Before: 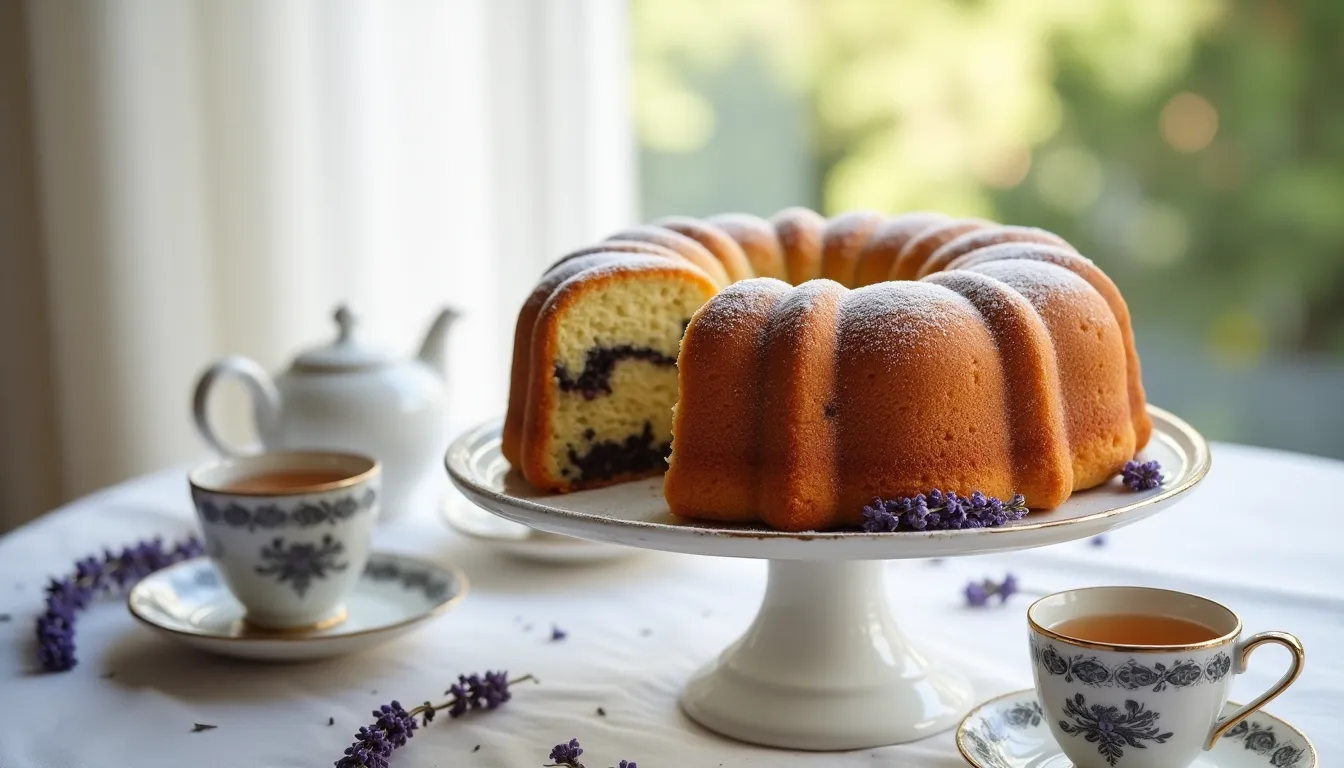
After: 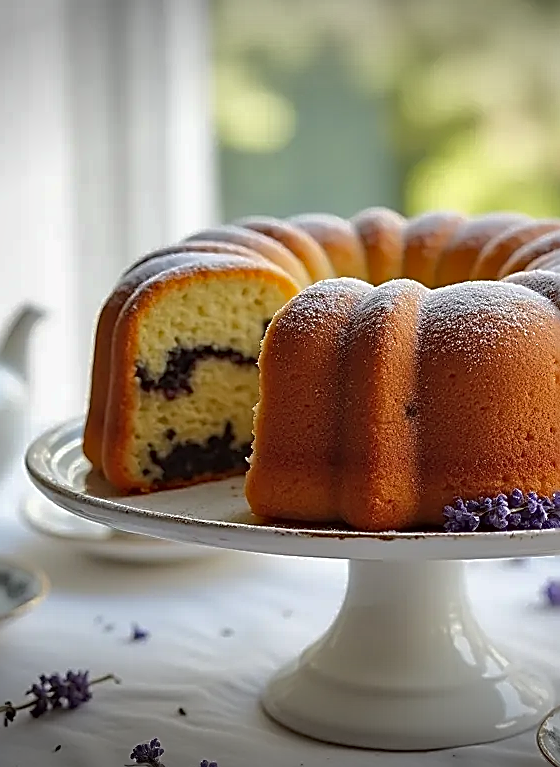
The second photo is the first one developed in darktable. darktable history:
local contrast: mode bilateral grid, contrast 15, coarseness 37, detail 106%, midtone range 0.2
crop: left 31.189%, right 27.076%
sharpen: radius 1.712, amount 1.304
vignetting: fall-off start 100.12%, width/height ratio 1.311, unbound false
shadows and highlights: shadows 39.82, highlights -60.11
haze removal: compatibility mode true, adaptive false
